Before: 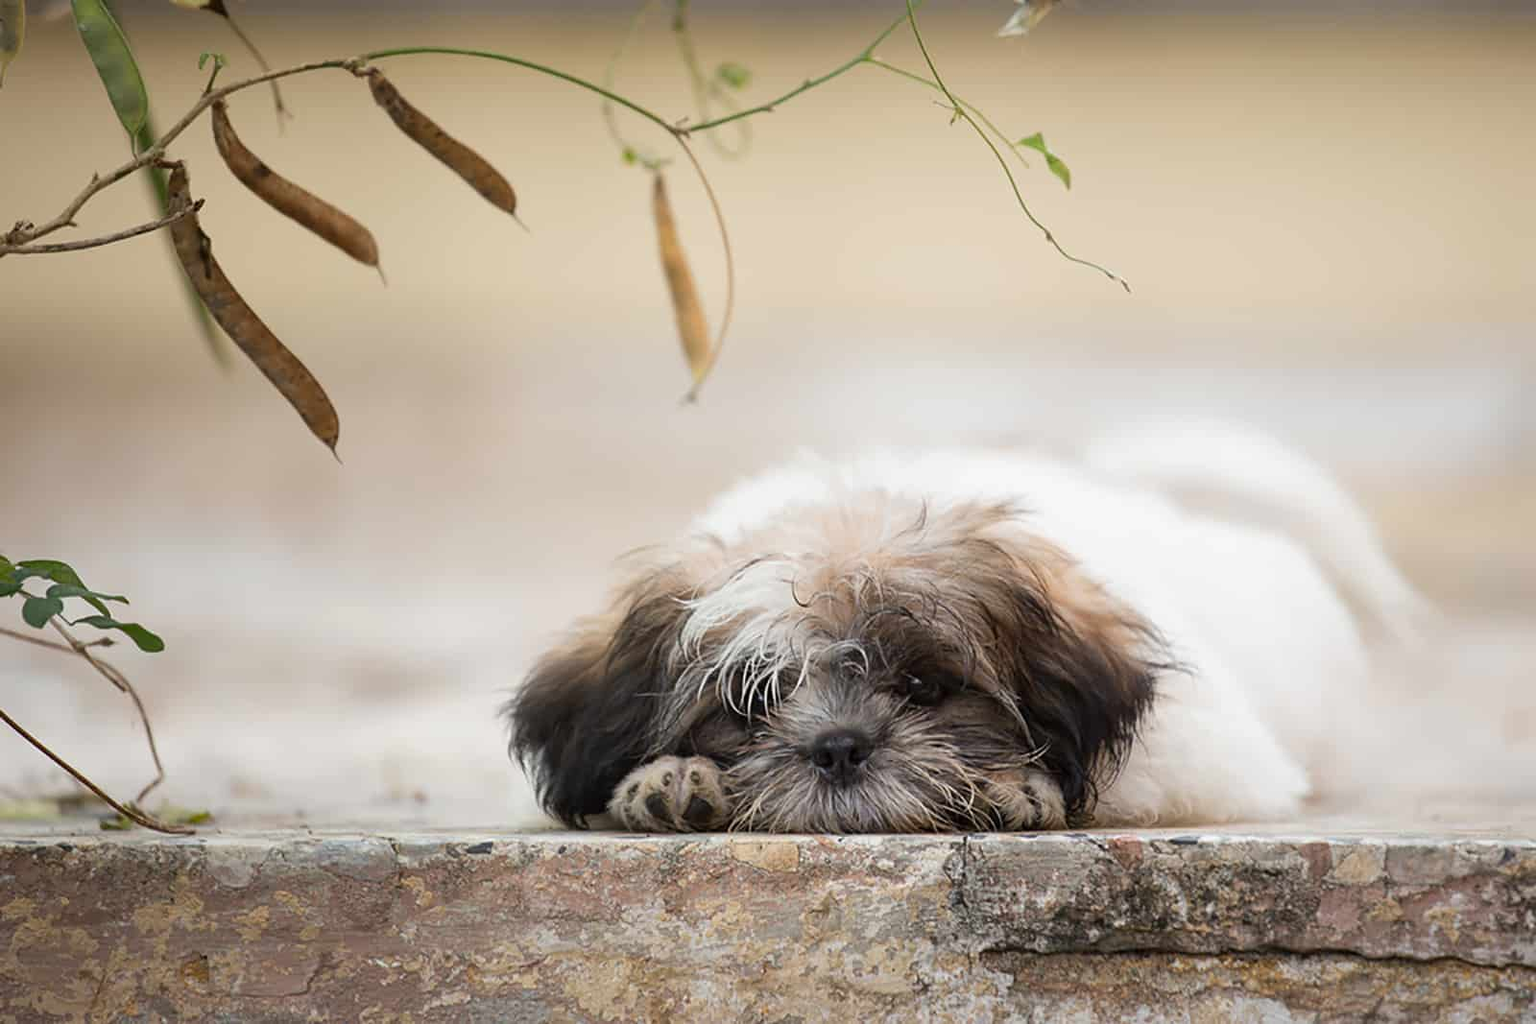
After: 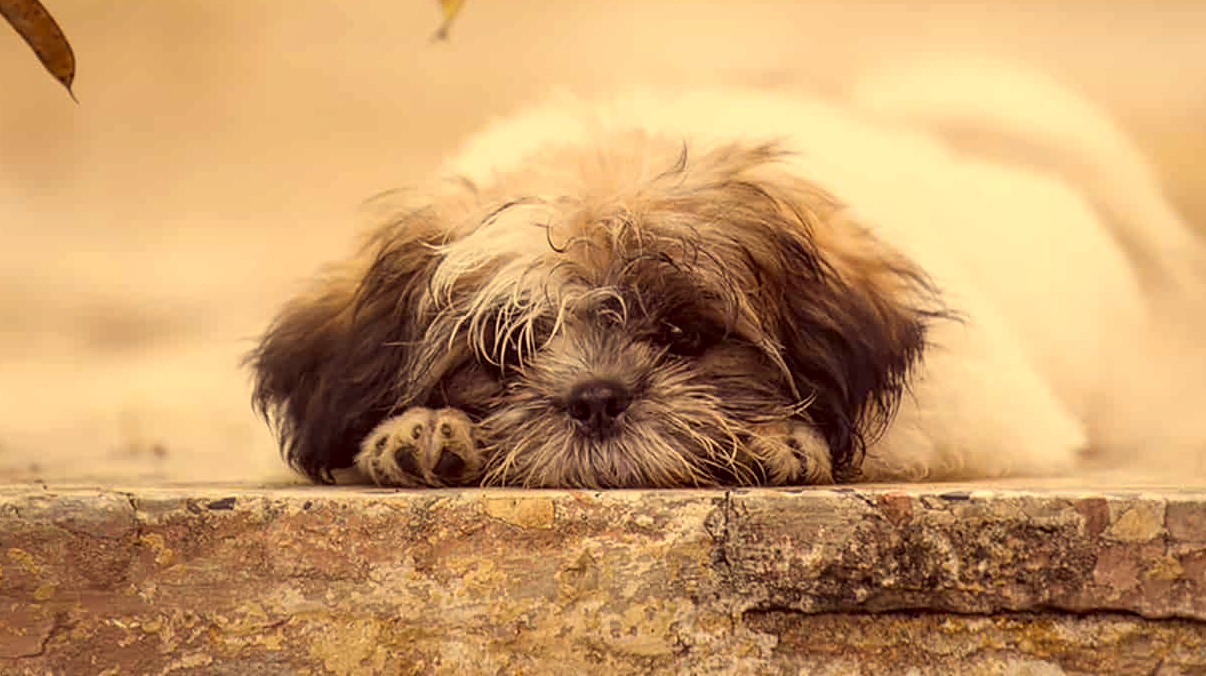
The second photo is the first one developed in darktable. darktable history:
crop and rotate: left 17.407%, top 35.702%, right 7.193%, bottom 0.922%
color correction: highlights a* 9.6, highlights b* 38.59, shadows a* 14.07, shadows b* 3.24
local contrast: on, module defaults
